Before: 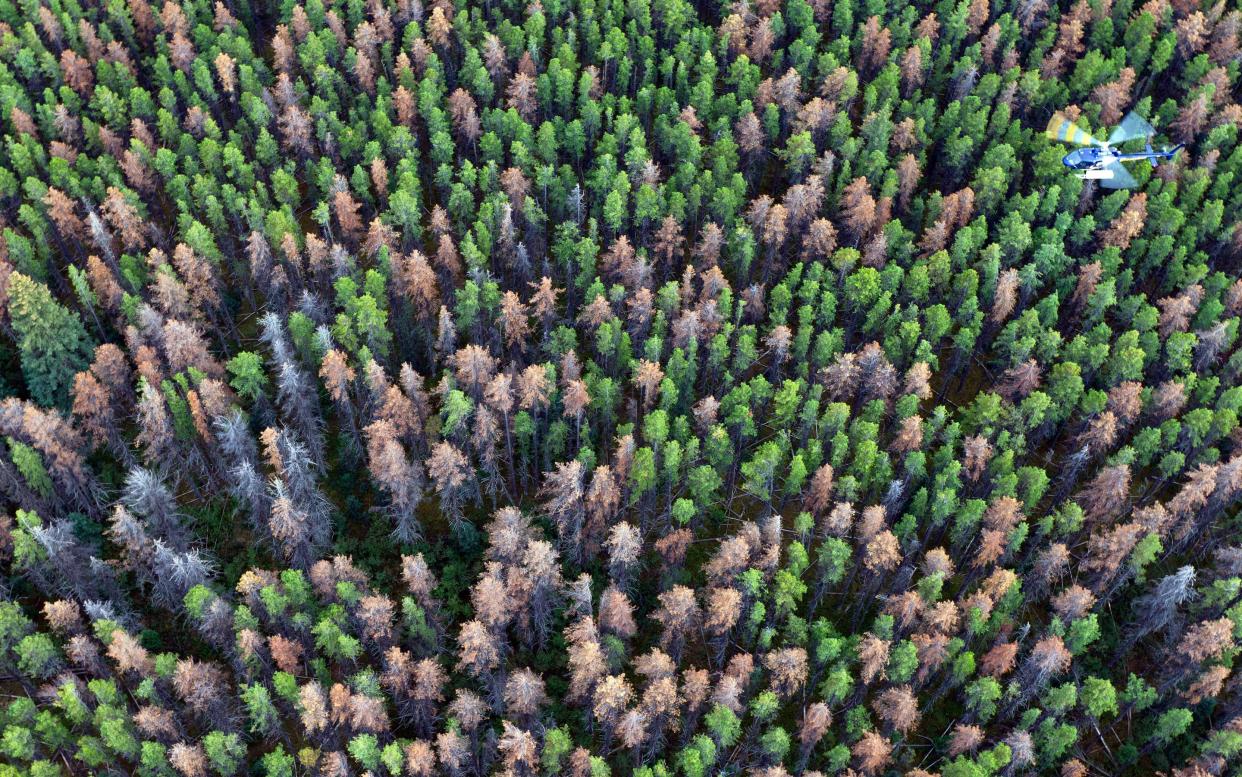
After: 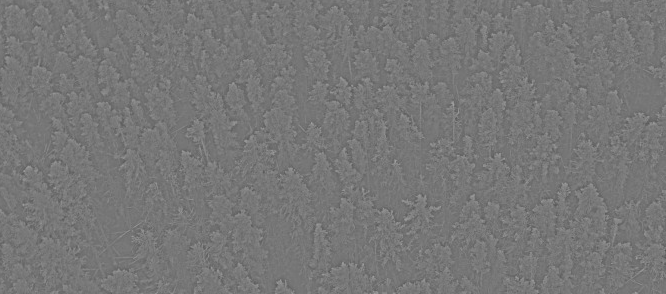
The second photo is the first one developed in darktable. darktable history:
white balance: red 1.009, blue 0.985
highpass: sharpness 5.84%, contrast boost 8.44%
crop: left 10.121%, top 10.631%, right 36.218%, bottom 51.526%
monochrome: on, module defaults
